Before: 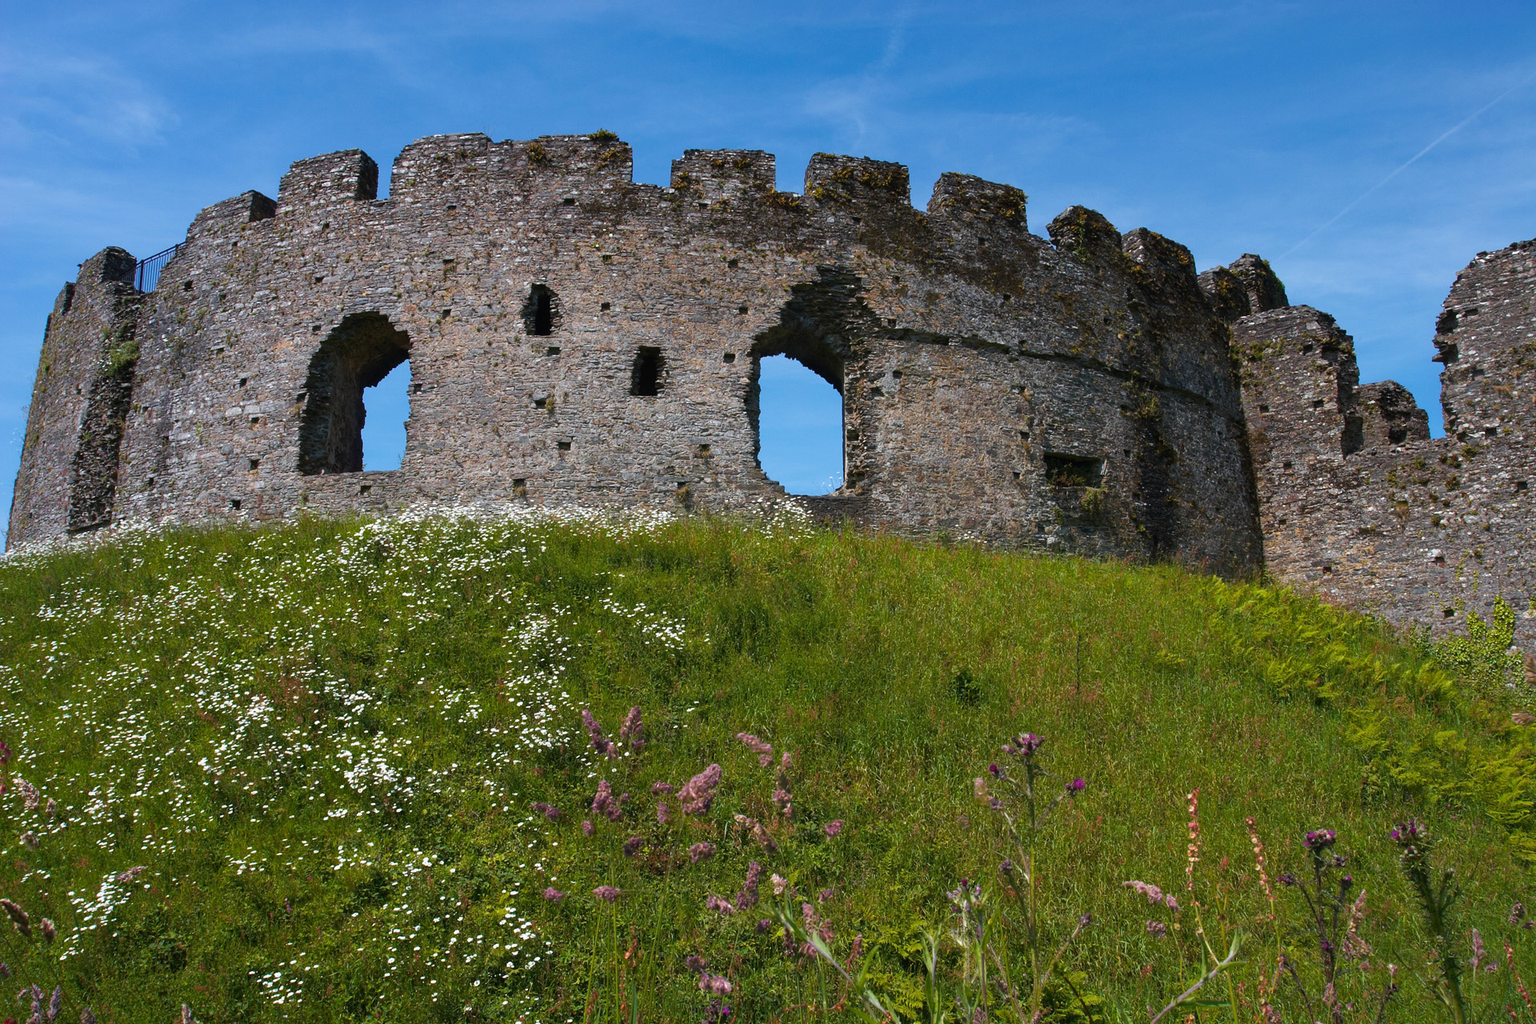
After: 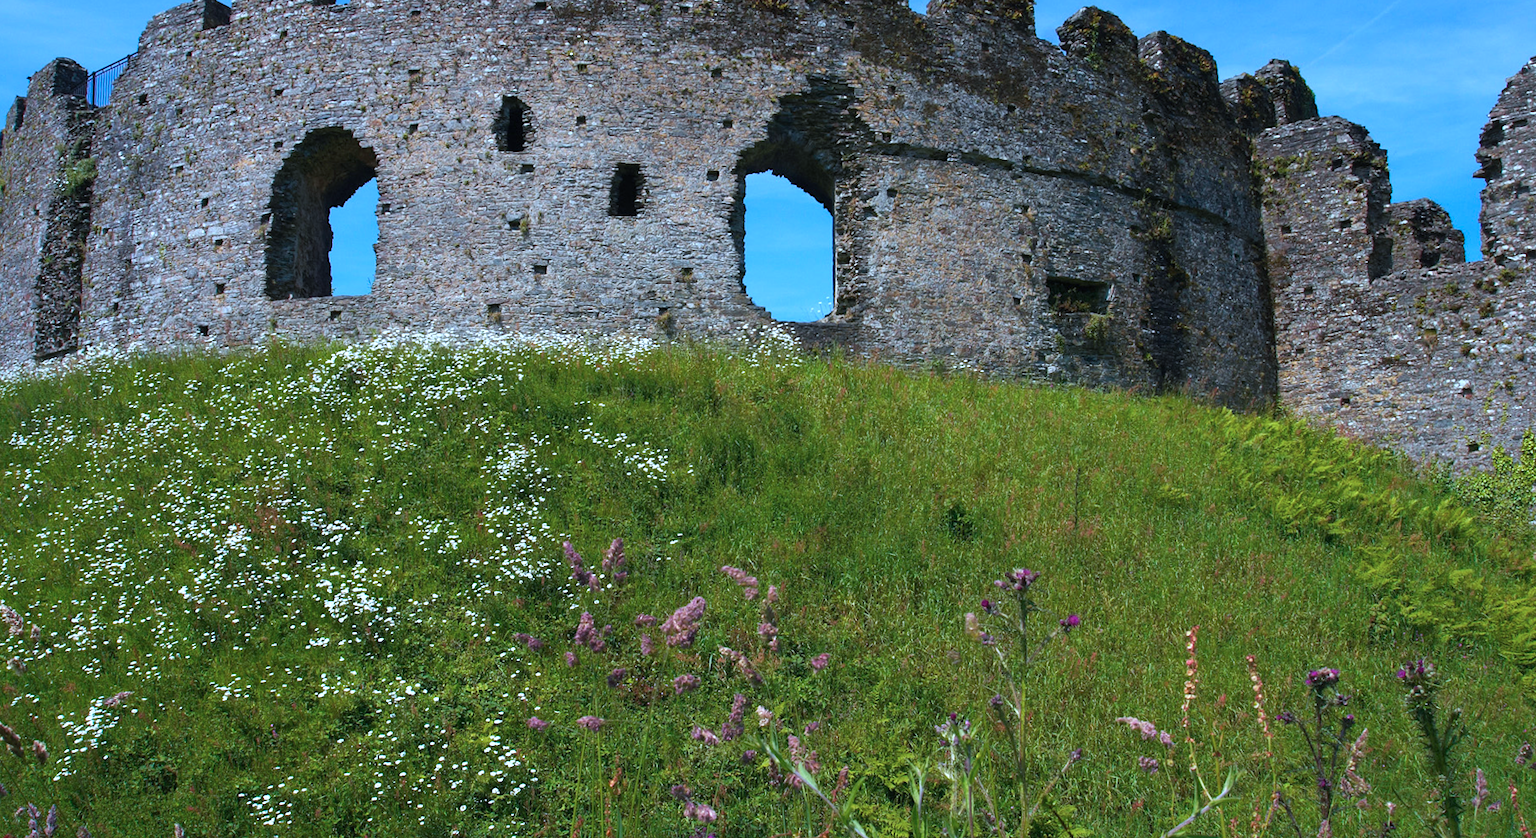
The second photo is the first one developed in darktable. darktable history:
crop and rotate: top 19.998%
rotate and perspective: rotation 0.074°, lens shift (vertical) 0.096, lens shift (horizontal) -0.041, crop left 0.043, crop right 0.952, crop top 0.024, crop bottom 0.979
exposure: exposure 0.3 EV, compensate highlight preservation false
color calibration: illuminant as shot in camera, x 0.383, y 0.38, temperature 3949.15 K, gamut compression 1.66
